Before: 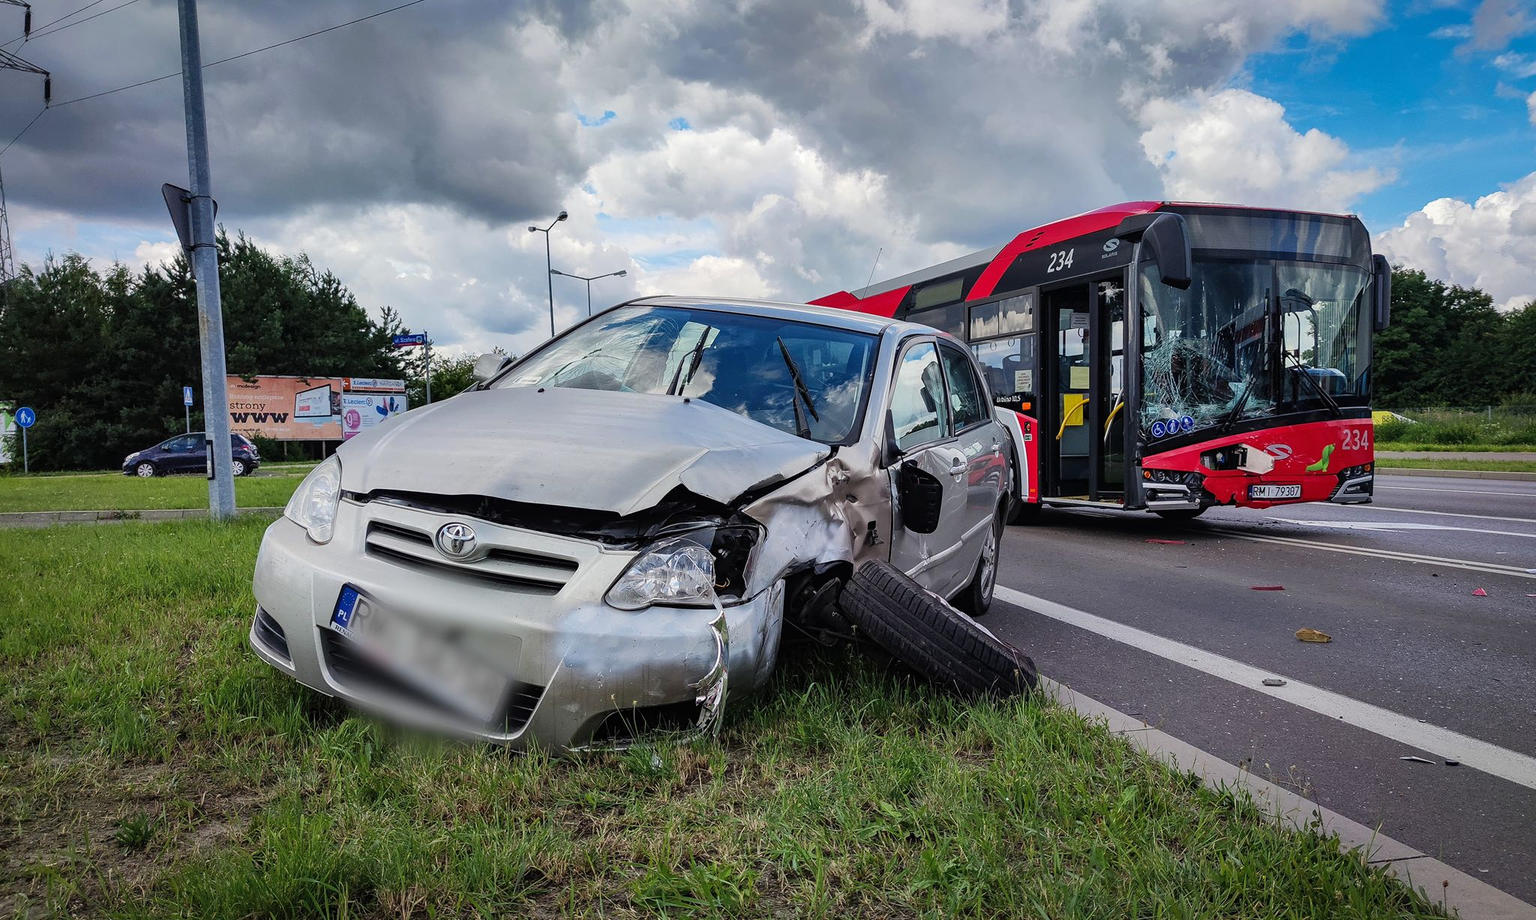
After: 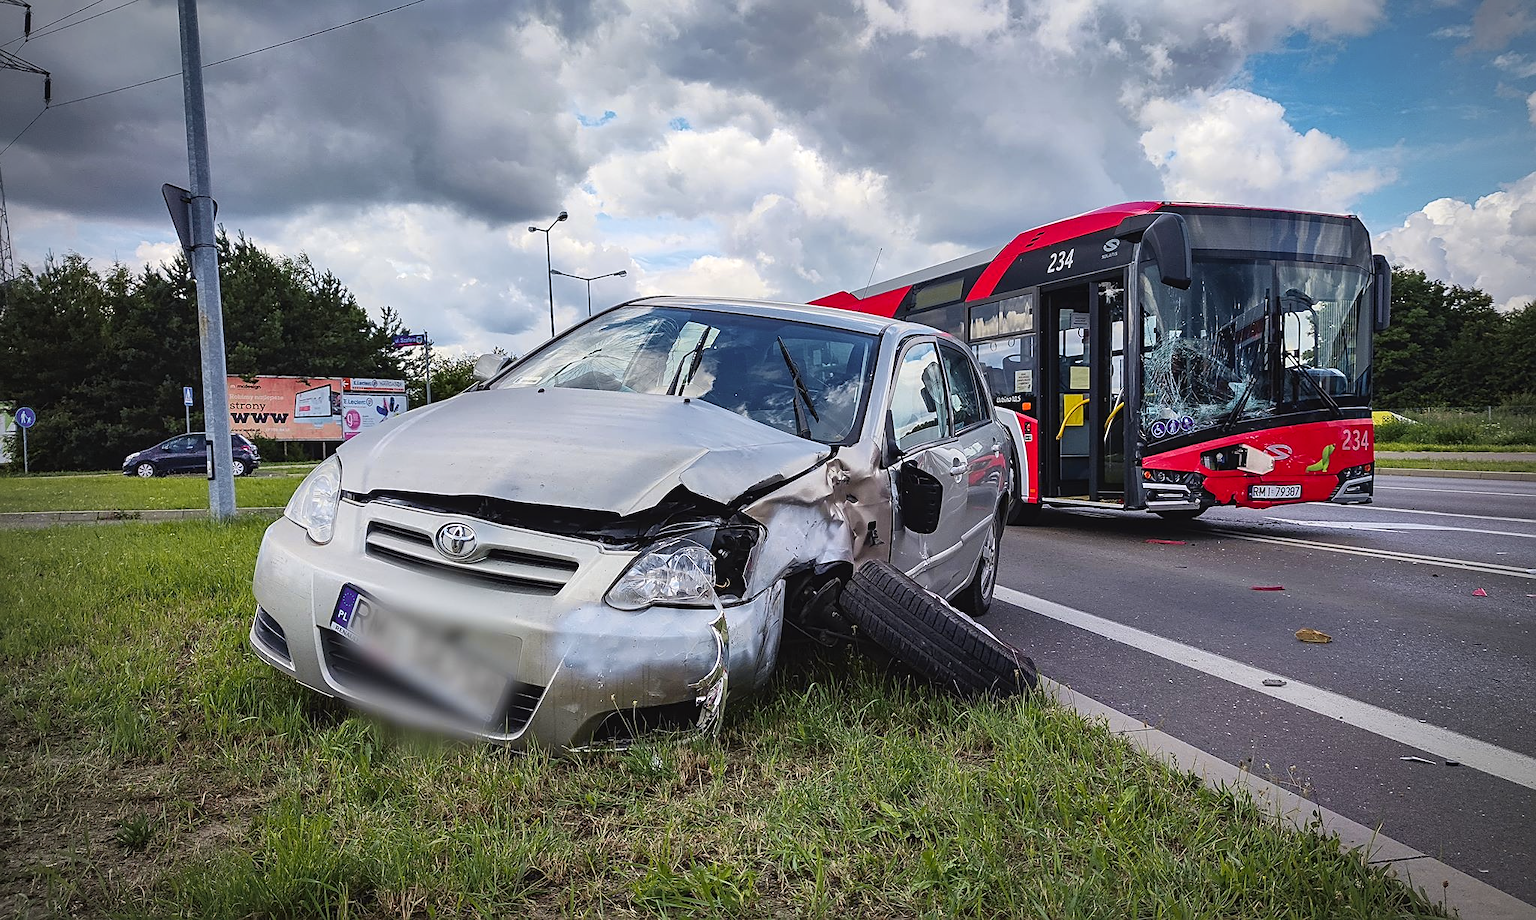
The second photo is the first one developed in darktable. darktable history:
sharpen: on, module defaults
exposure: black level correction -0.001, exposure 0.08 EV, compensate highlight preservation false
tone curve: curves: ch0 [(0, 0.024) (0.119, 0.146) (0.474, 0.485) (0.718, 0.739) (0.817, 0.839) (1, 0.998)]; ch1 [(0, 0) (0.377, 0.416) (0.439, 0.451) (0.477, 0.485) (0.501, 0.503) (0.538, 0.544) (0.58, 0.613) (0.664, 0.7) (0.783, 0.804) (1, 1)]; ch2 [(0, 0) (0.38, 0.405) (0.463, 0.456) (0.498, 0.497) (0.524, 0.535) (0.578, 0.576) (0.648, 0.665) (1, 1)], color space Lab, independent channels, preserve colors none
vignetting: fall-off start 79.88%
